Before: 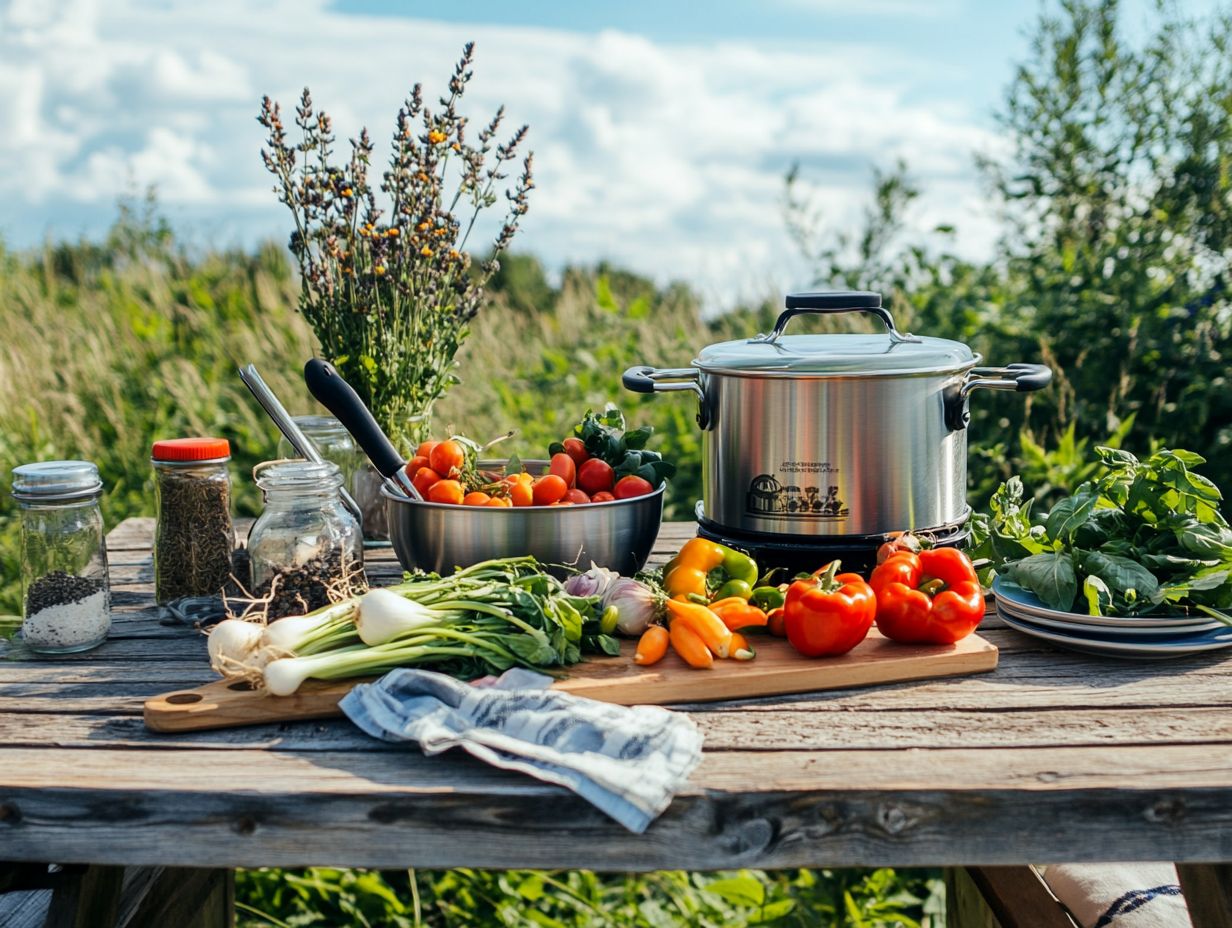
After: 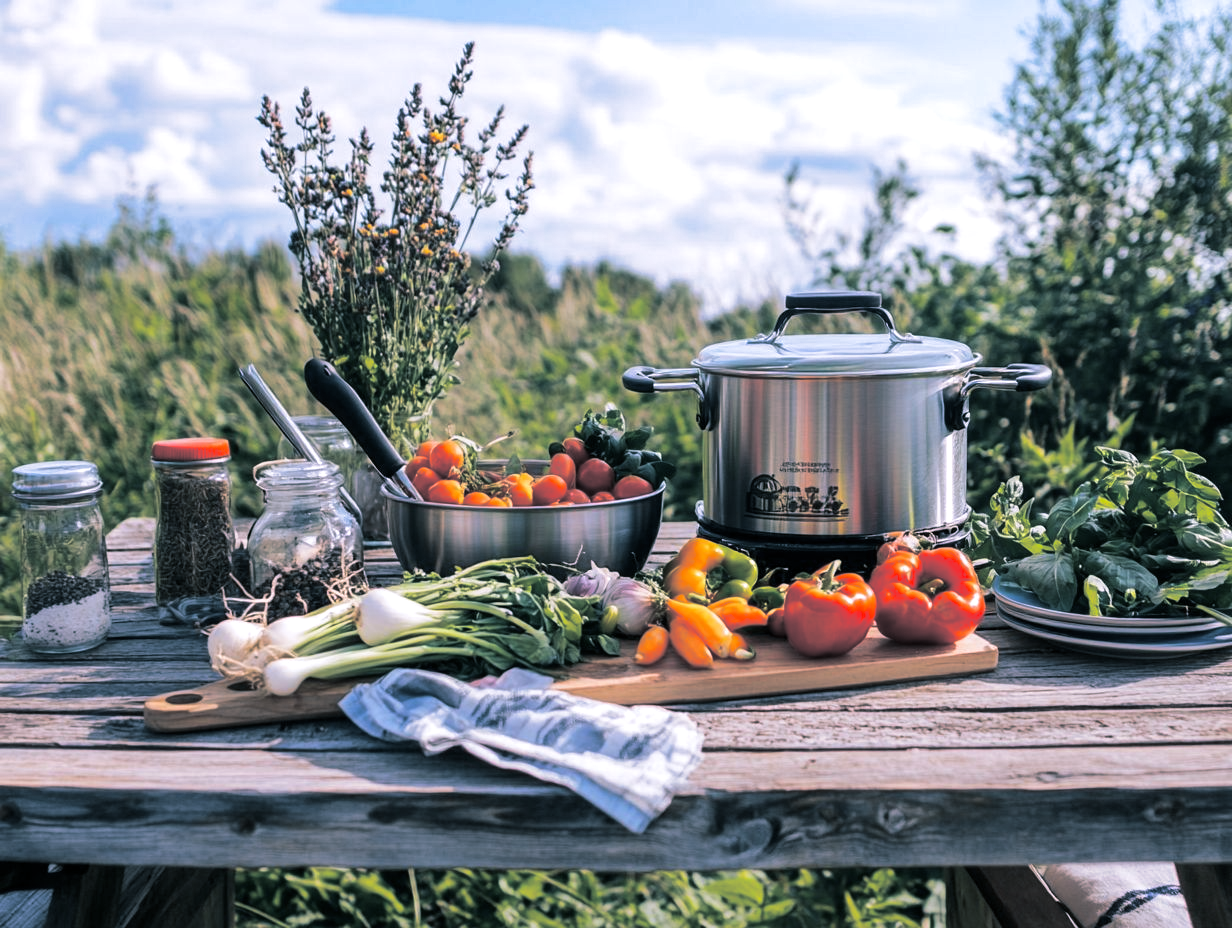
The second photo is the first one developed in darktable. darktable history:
white balance: red 1.042, blue 1.17
split-toning: shadows › hue 205.2°, shadows › saturation 0.29, highlights › hue 50.4°, highlights › saturation 0.38, balance -49.9
